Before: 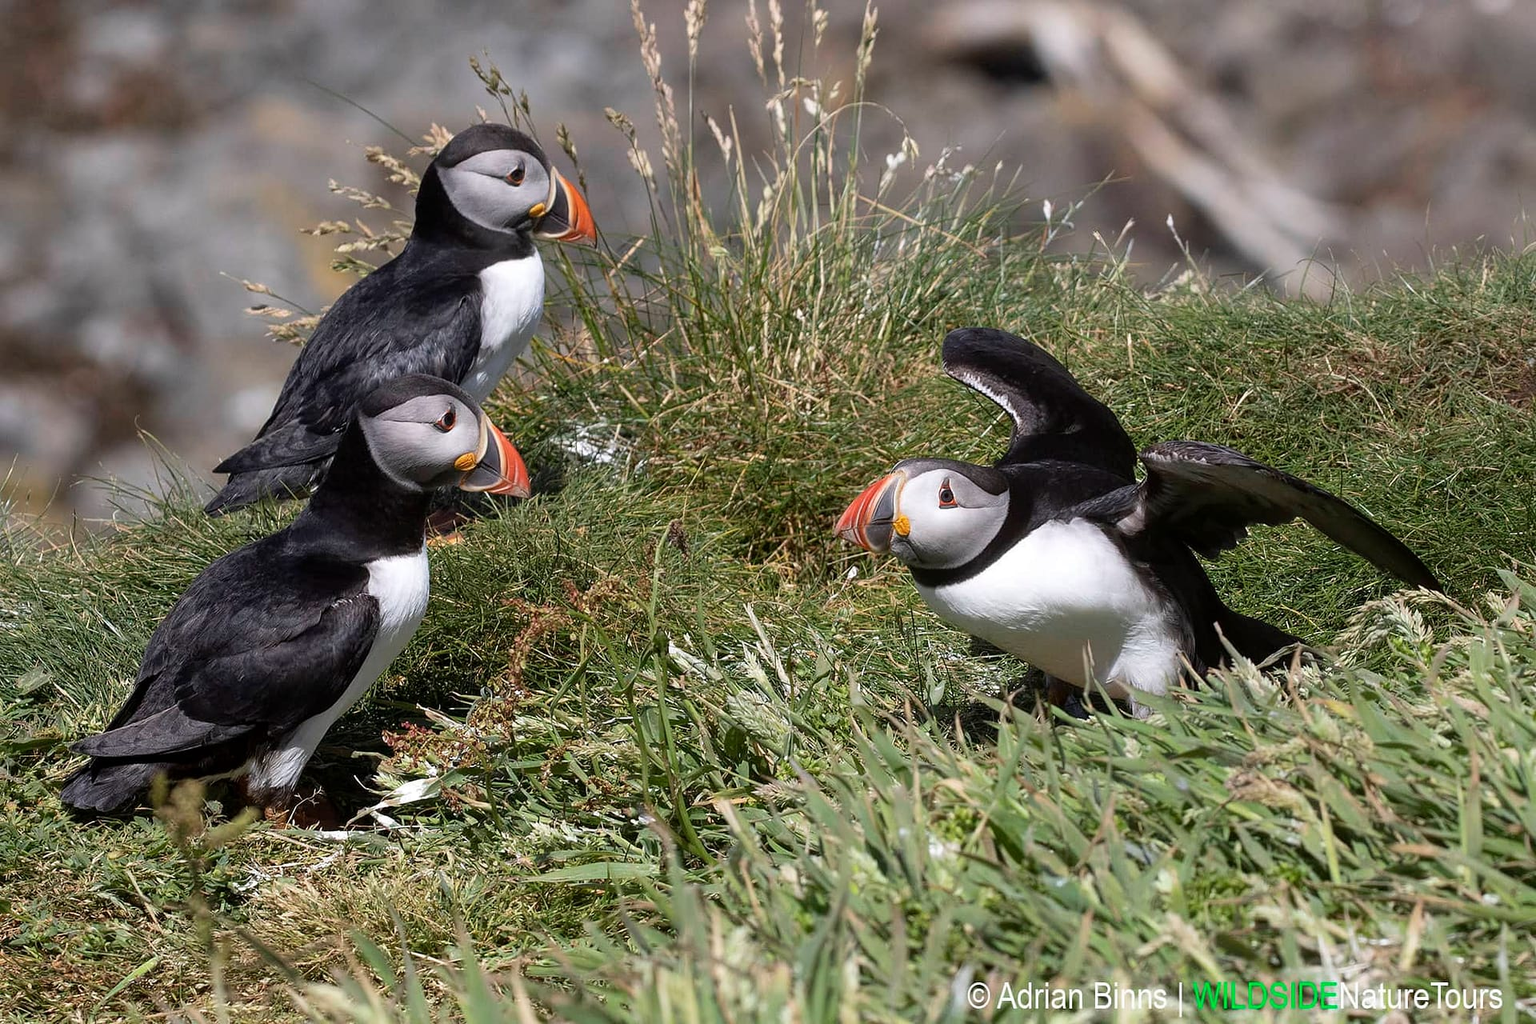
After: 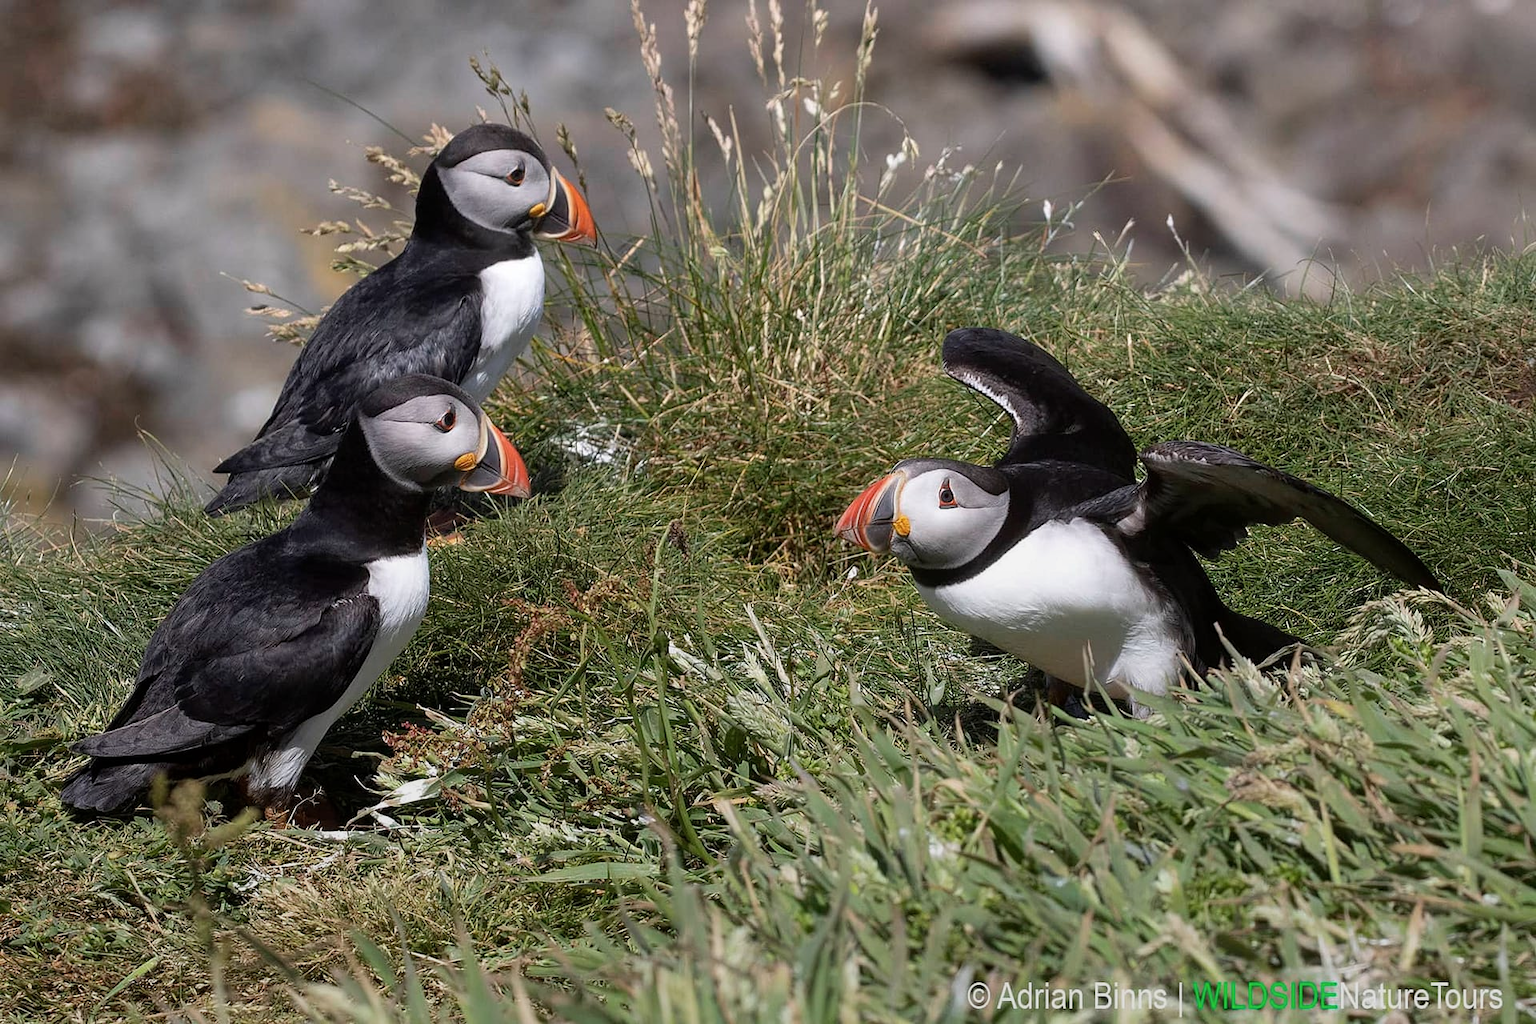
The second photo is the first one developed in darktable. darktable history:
contrast brightness saturation: saturation -0.05
graduated density: rotation -180°, offset 27.42
